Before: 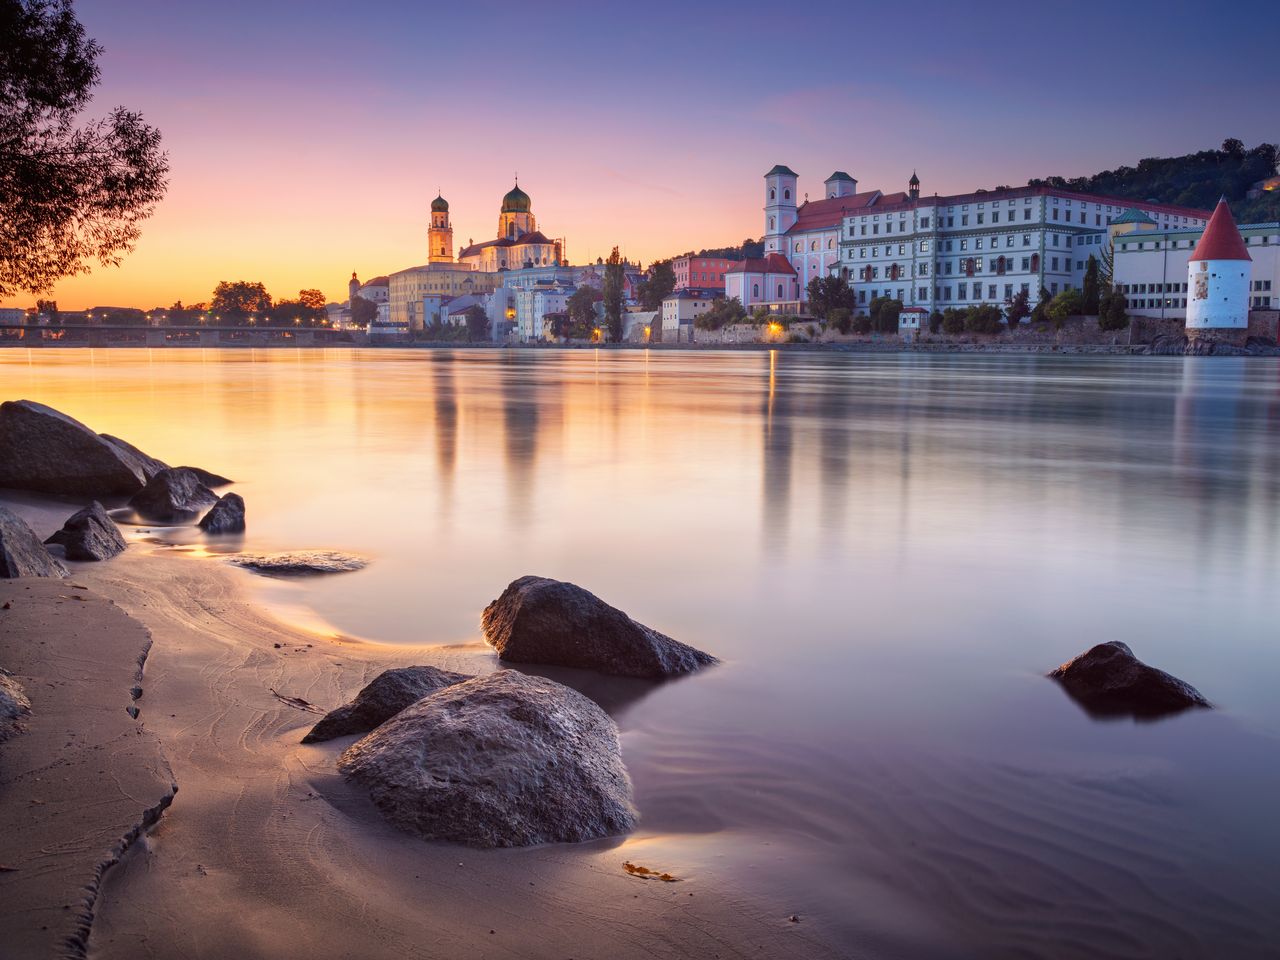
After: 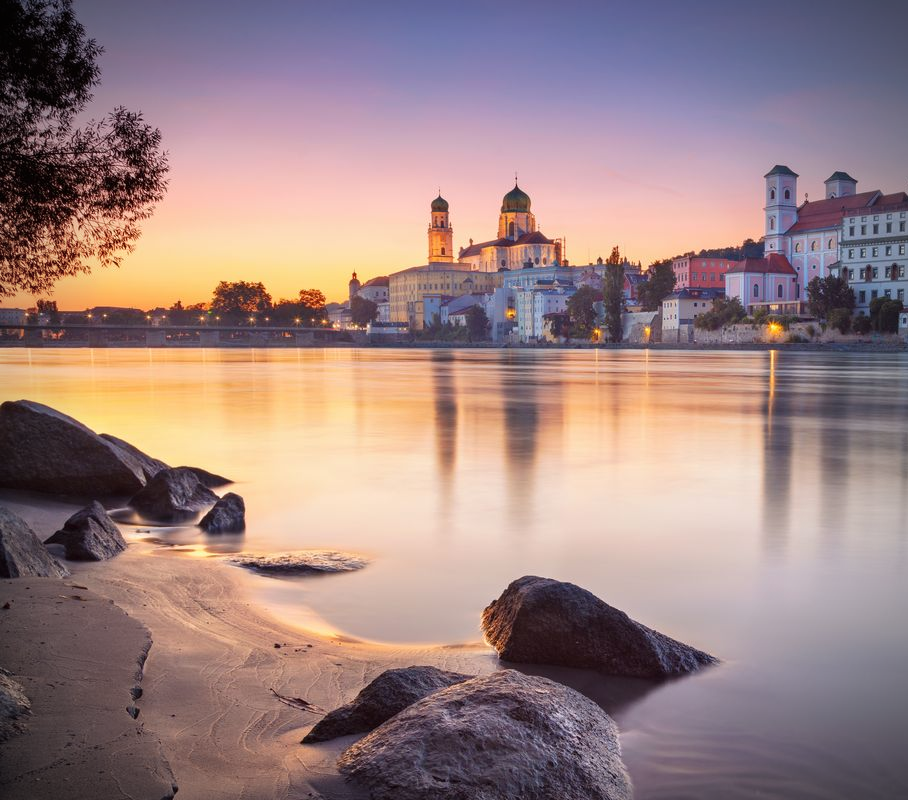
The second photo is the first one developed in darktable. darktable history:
vignetting: on, module defaults
crop: right 29.009%, bottom 16.628%
